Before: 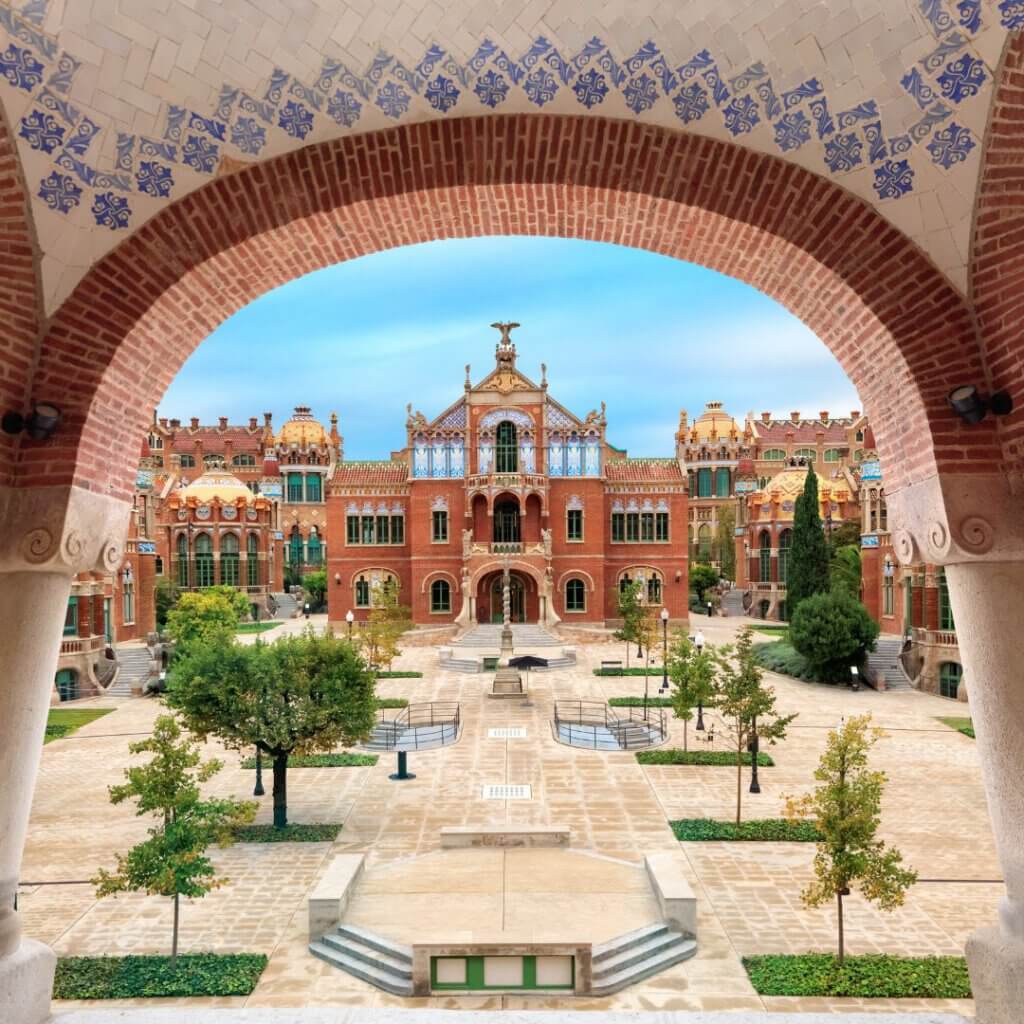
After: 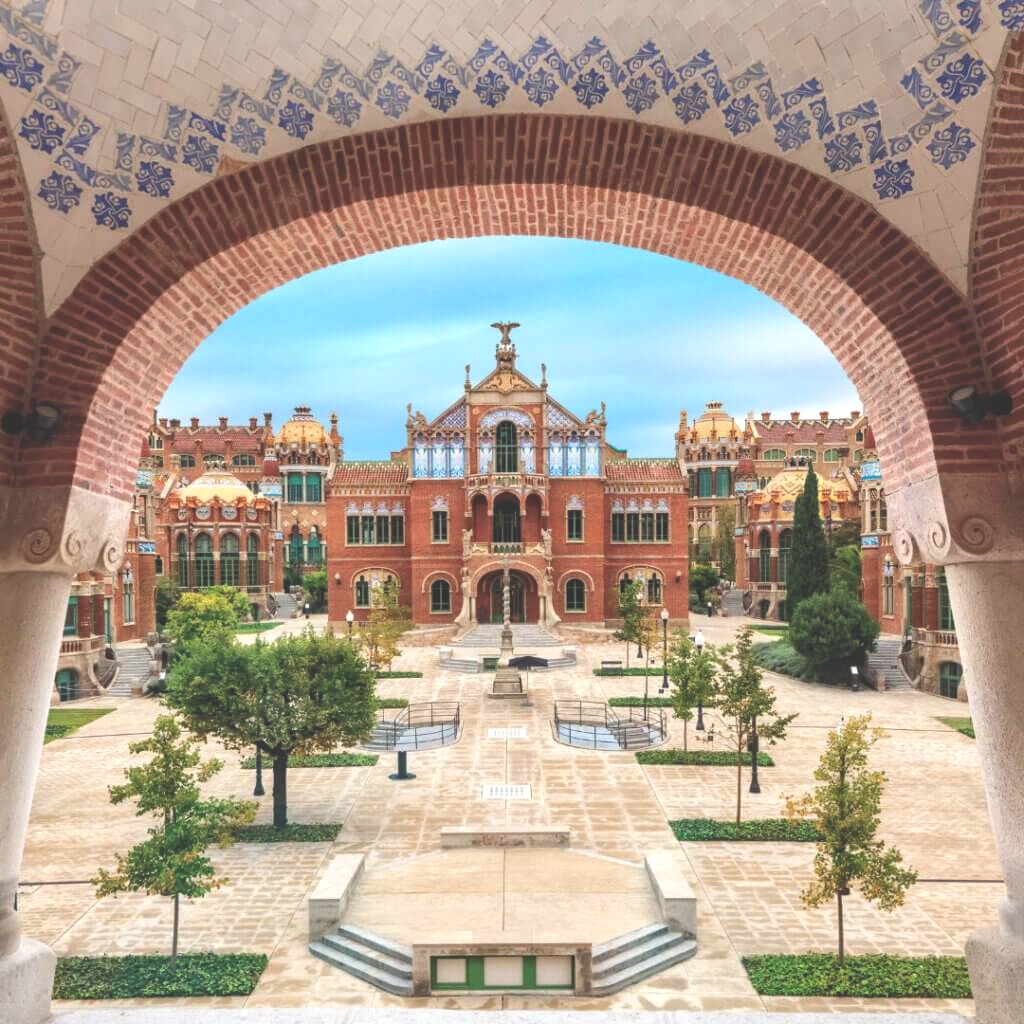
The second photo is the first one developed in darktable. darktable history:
local contrast: on, module defaults
exposure: black level correction -0.041, exposure 0.064 EV, compensate highlight preservation false
